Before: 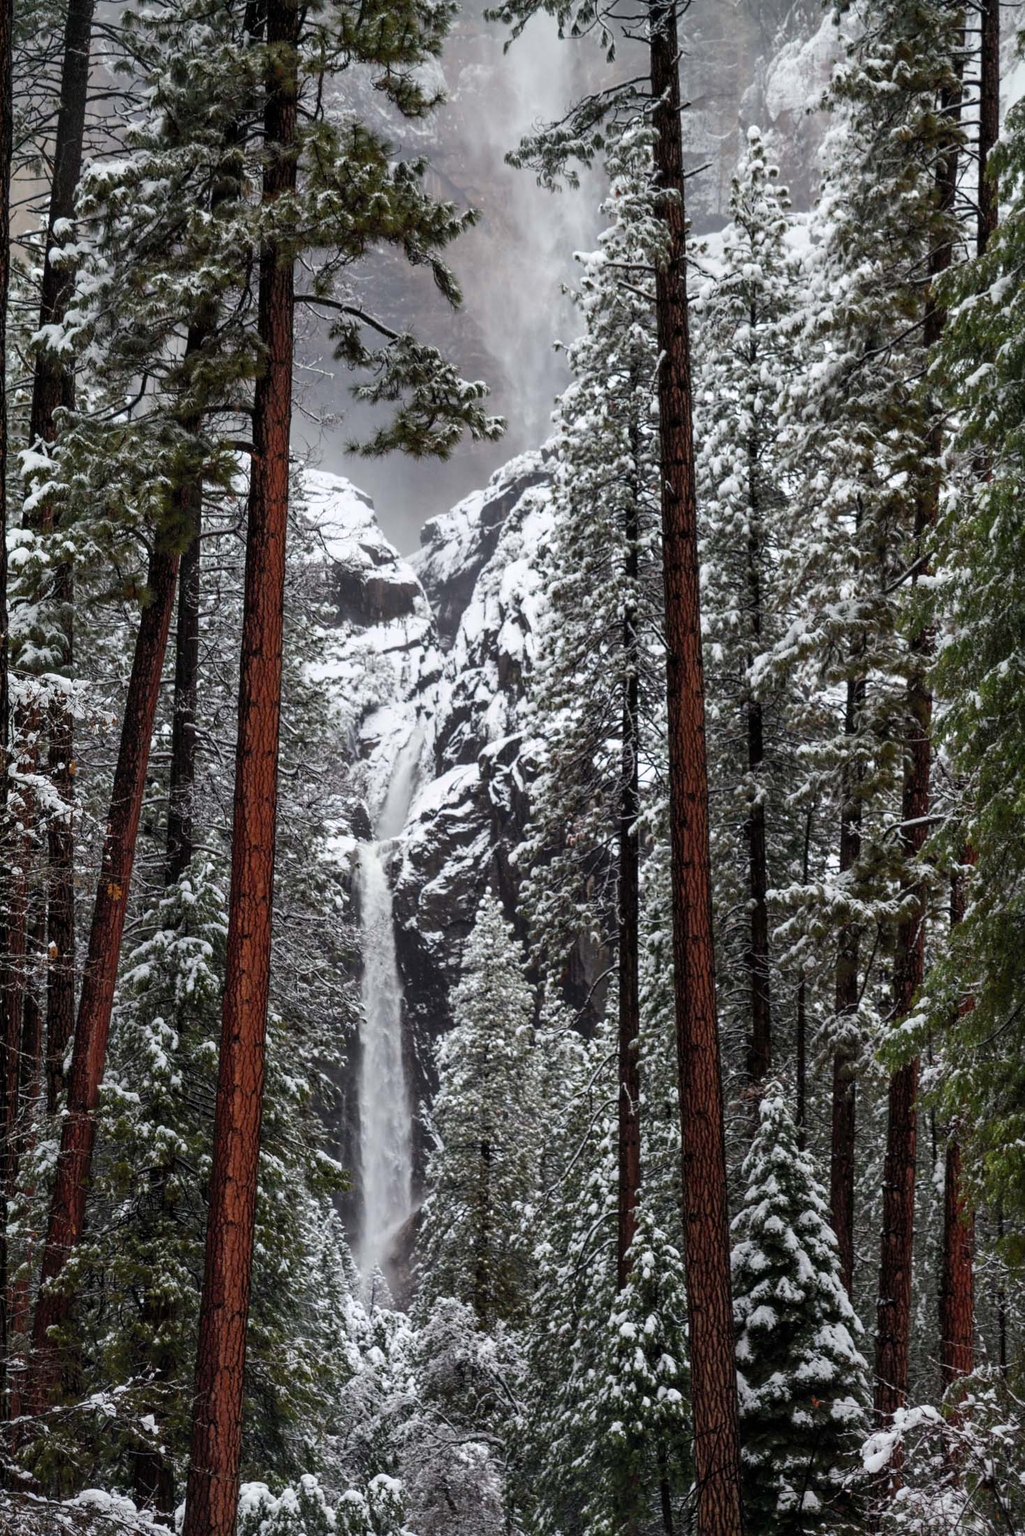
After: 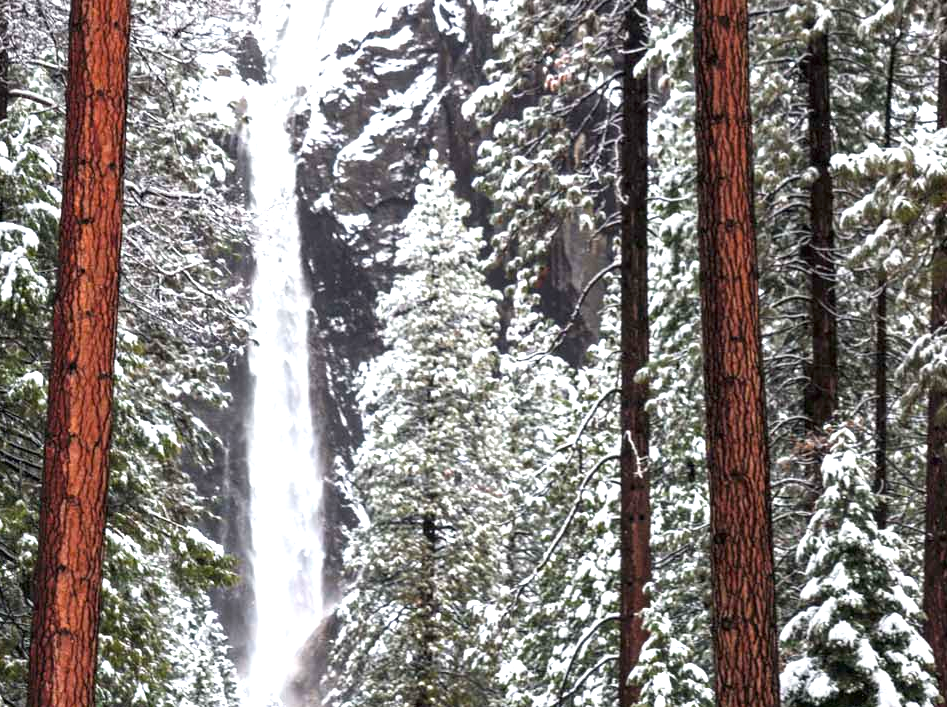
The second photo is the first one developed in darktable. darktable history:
exposure: black level correction 0, exposure 1.576 EV, compensate highlight preservation false
crop: left 18.159%, top 50.91%, right 17.322%, bottom 16.936%
